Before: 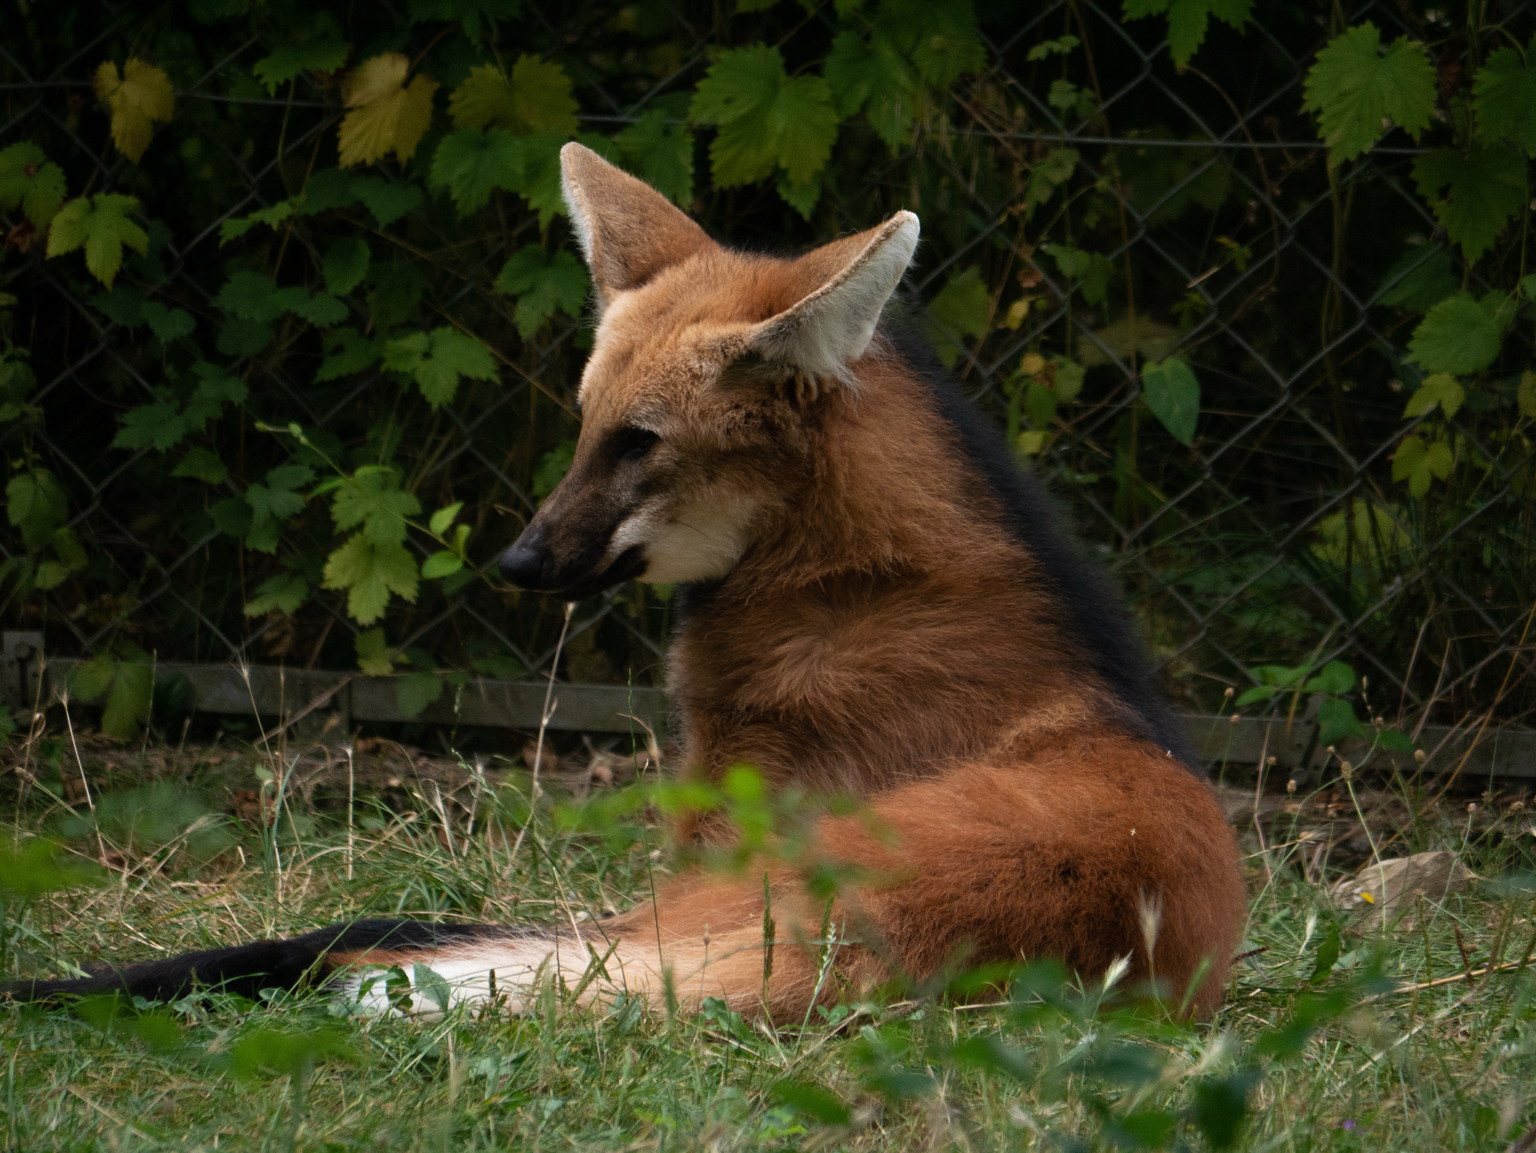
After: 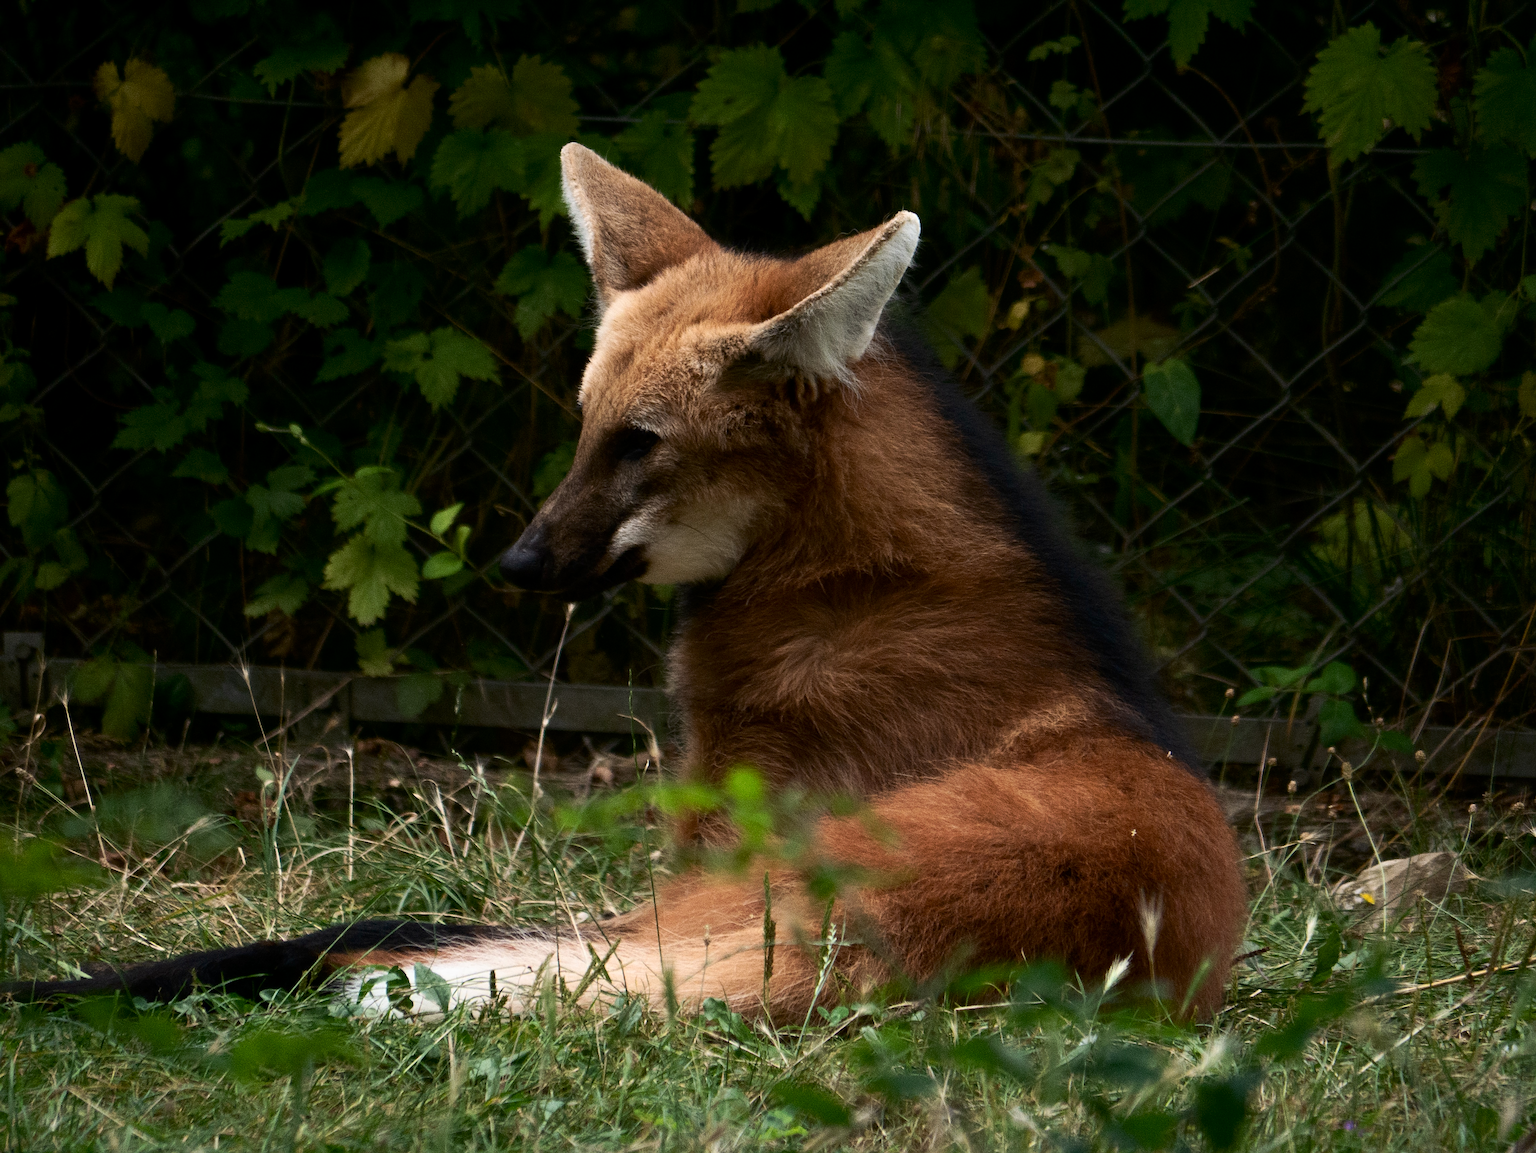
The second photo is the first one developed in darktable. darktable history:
contrast brightness saturation: contrast 0.22
exposure: black level correction 0.001, compensate highlight preservation false
tone curve: curves: ch0 [(0, 0) (0.003, 0.003) (0.011, 0.011) (0.025, 0.024) (0.044, 0.043) (0.069, 0.068) (0.1, 0.097) (0.136, 0.132) (0.177, 0.173) (0.224, 0.219) (0.277, 0.27) (0.335, 0.327) (0.399, 0.389) (0.468, 0.457) (0.543, 0.549) (0.623, 0.628) (0.709, 0.713) (0.801, 0.803) (0.898, 0.899) (1, 1)], preserve colors none
sharpen: on, module defaults
